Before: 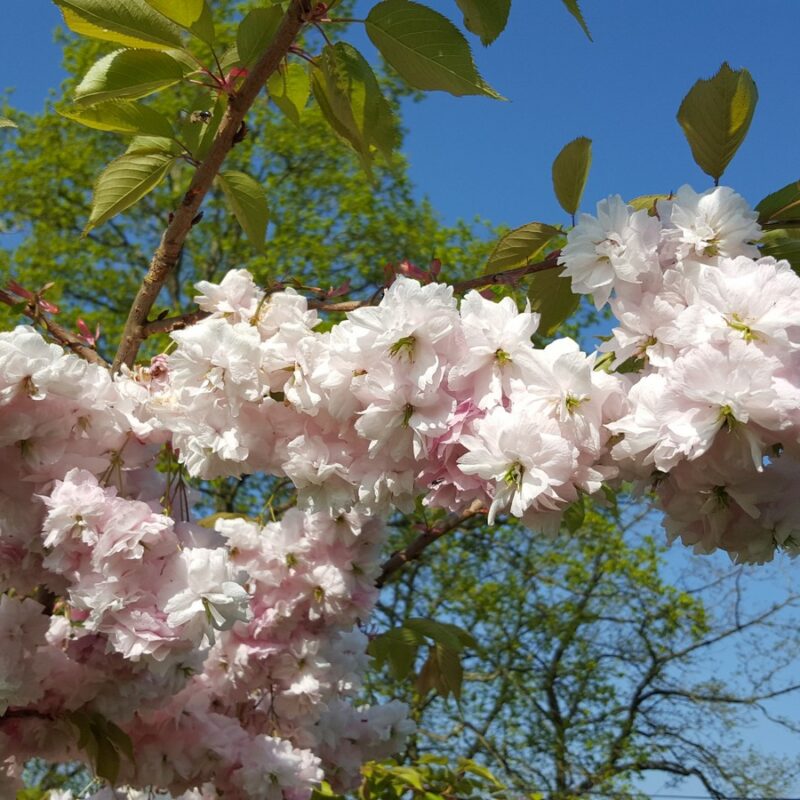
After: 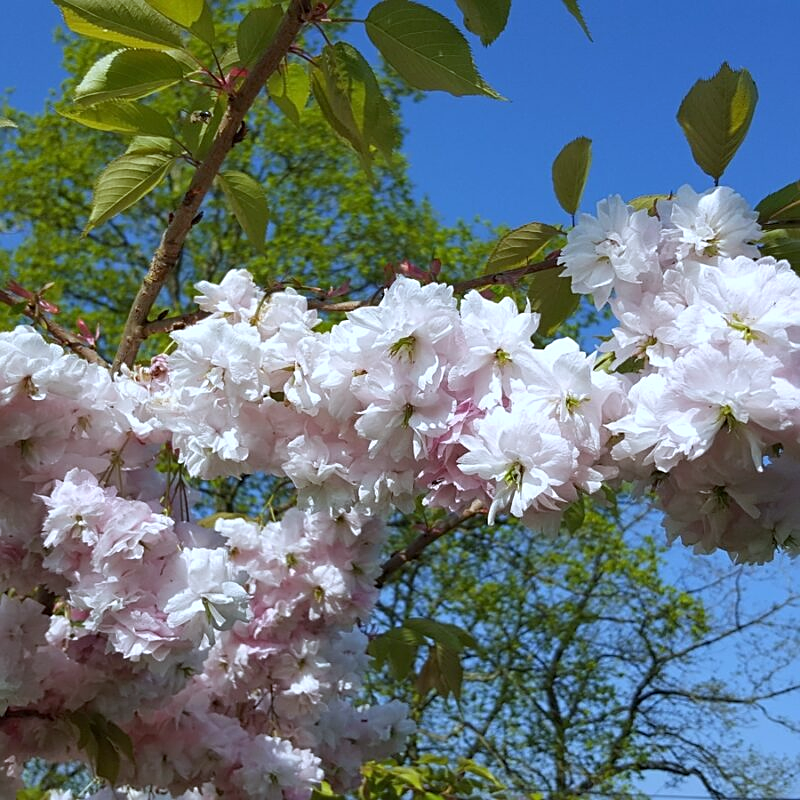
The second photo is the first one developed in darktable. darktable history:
white balance: red 0.926, green 1.003, blue 1.133
sharpen: on, module defaults
